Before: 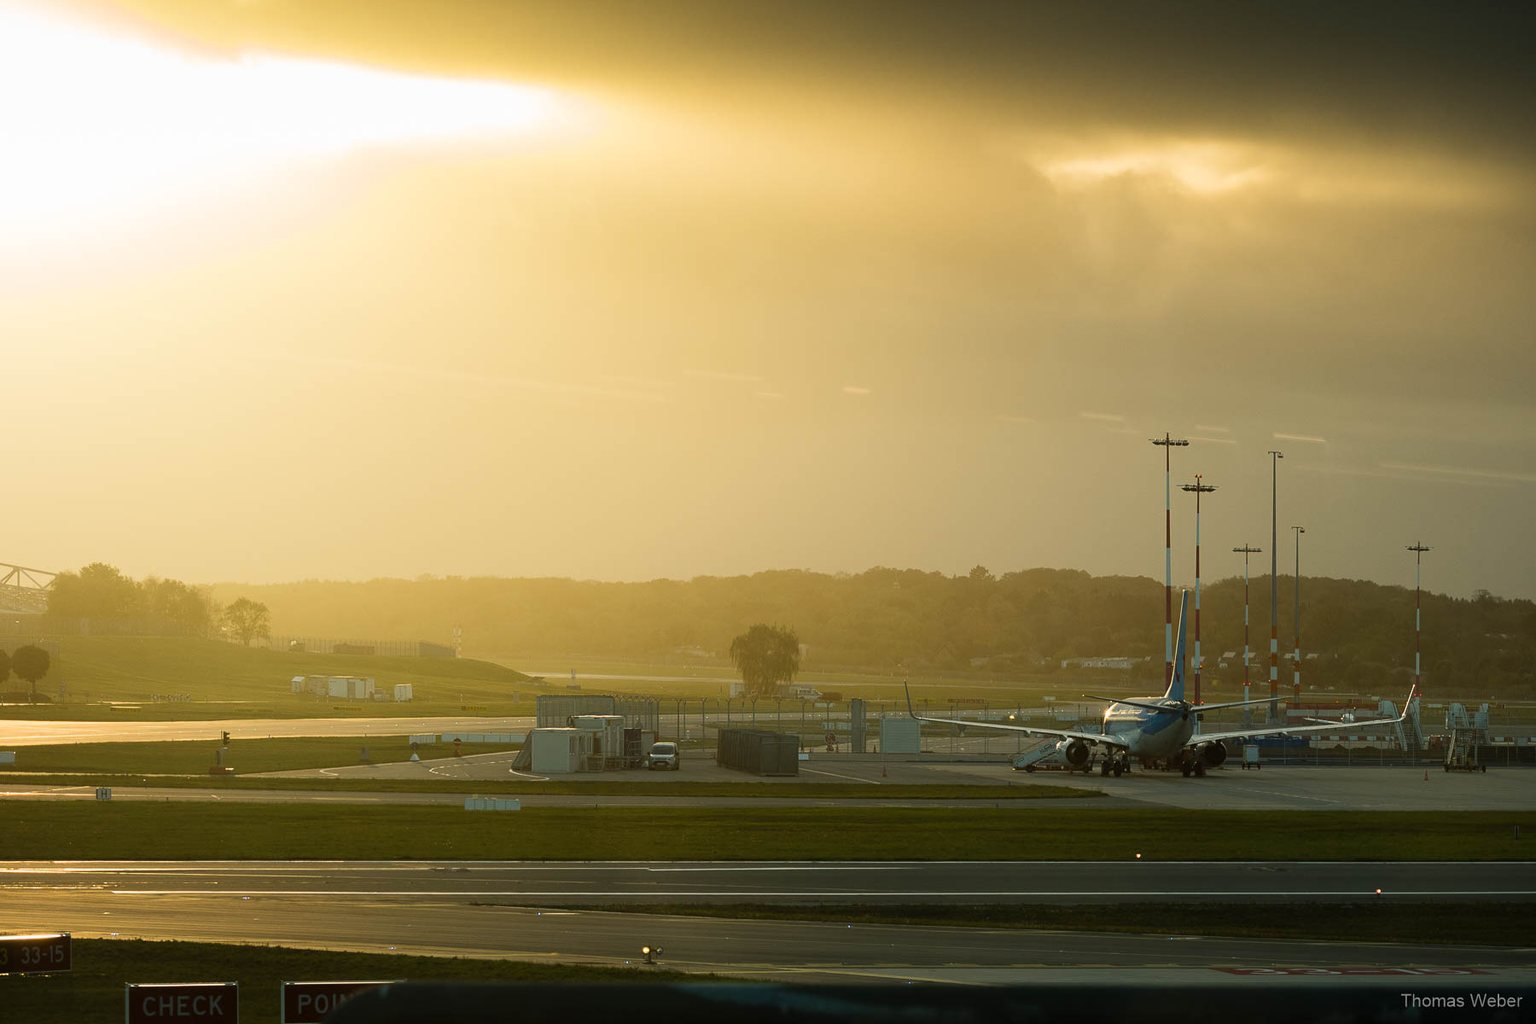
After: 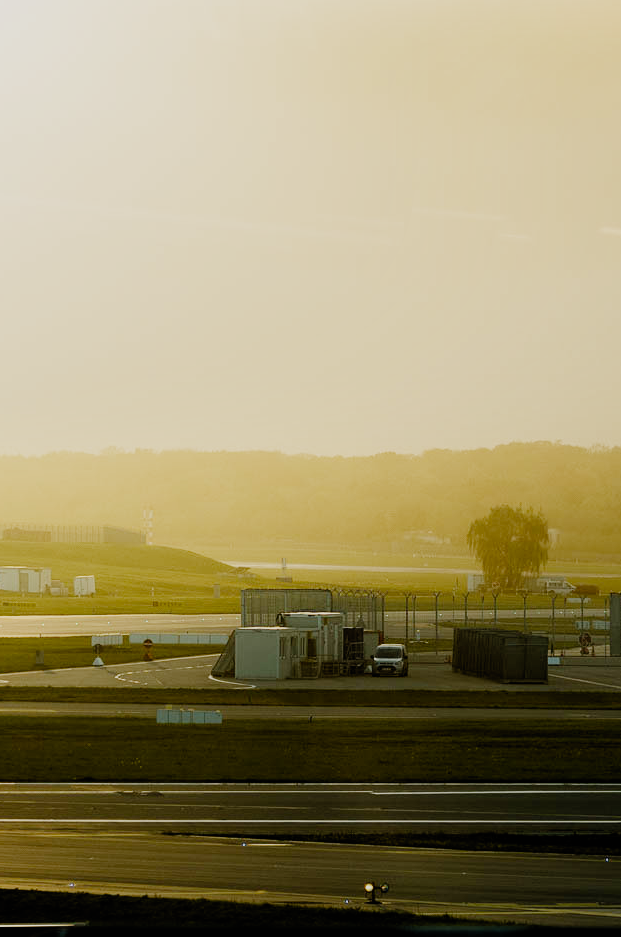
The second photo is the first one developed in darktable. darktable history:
tone equalizer: -8 EV 0.001 EV, -7 EV -0.002 EV, -6 EV 0.002 EV, -5 EV -0.05 EV, -4 EV -0.1 EV, -3 EV -0.161 EV, -2 EV 0.245 EV, -1 EV 0.703 EV, +0 EV 0.508 EV
crop and rotate: left 21.559%, top 18.879%, right 43.921%, bottom 2.987%
filmic rgb: black relative exposure -4.39 EV, white relative exposure 4.56 EV, hardness 2.38, contrast 1.055, preserve chrominance no, color science v5 (2021)
